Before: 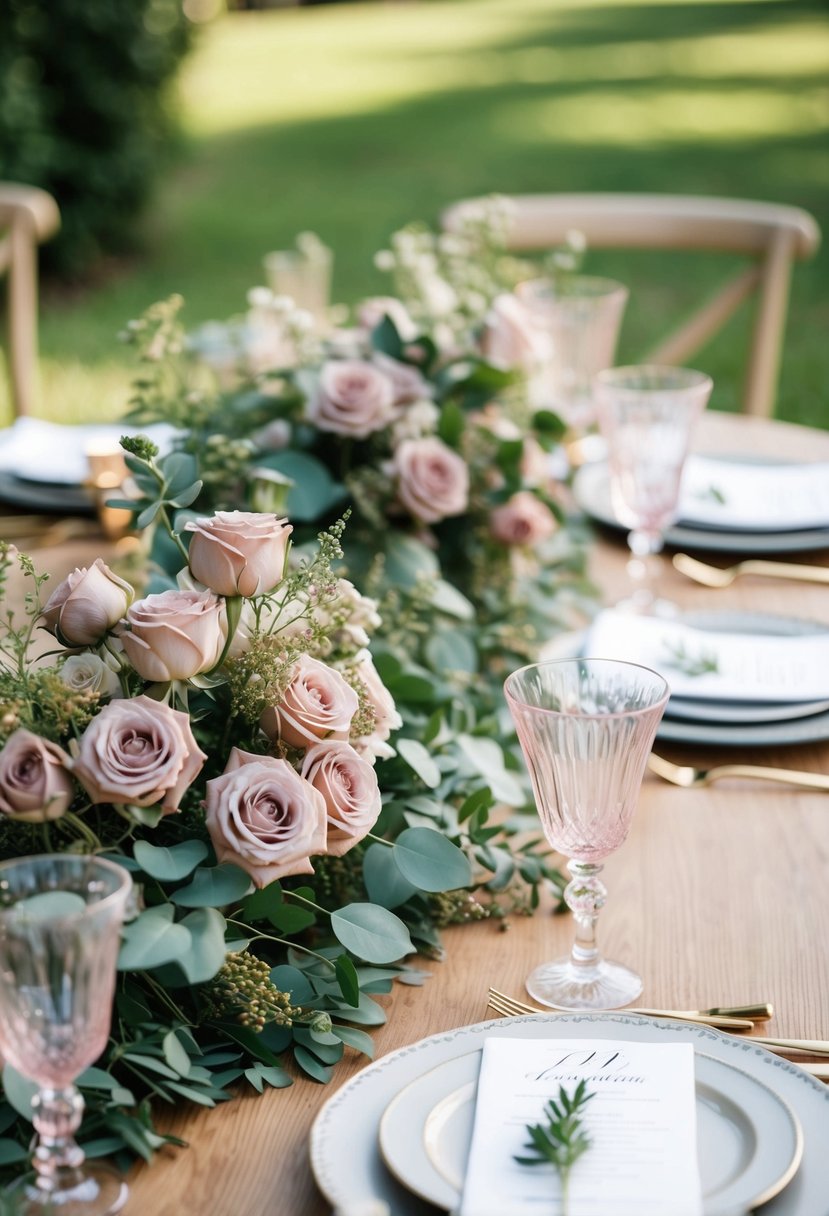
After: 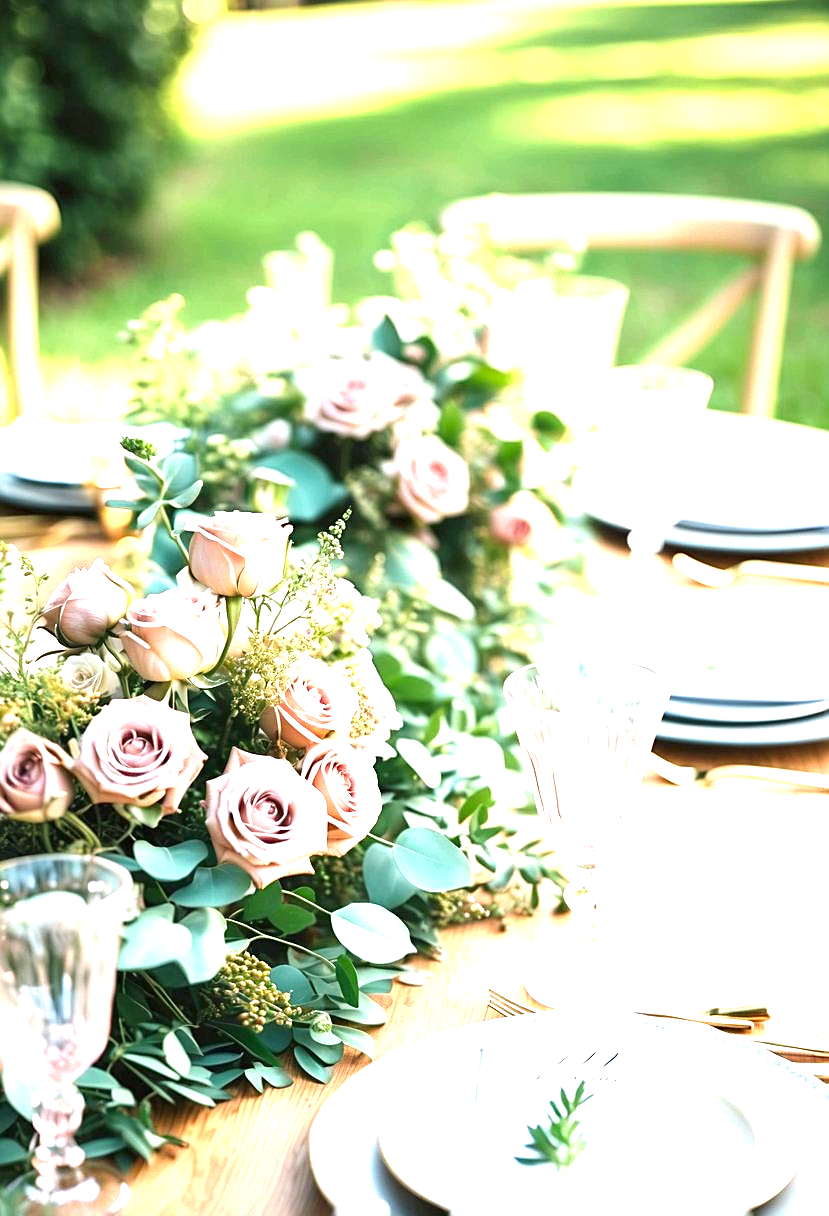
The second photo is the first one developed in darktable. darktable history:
contrast brightness saturation: contrast 0.039, saturation 0.156
sharpen: on, module defaults
exposure: black level correction 0, exposure 1.928 EV, compensate highlight preservation false
